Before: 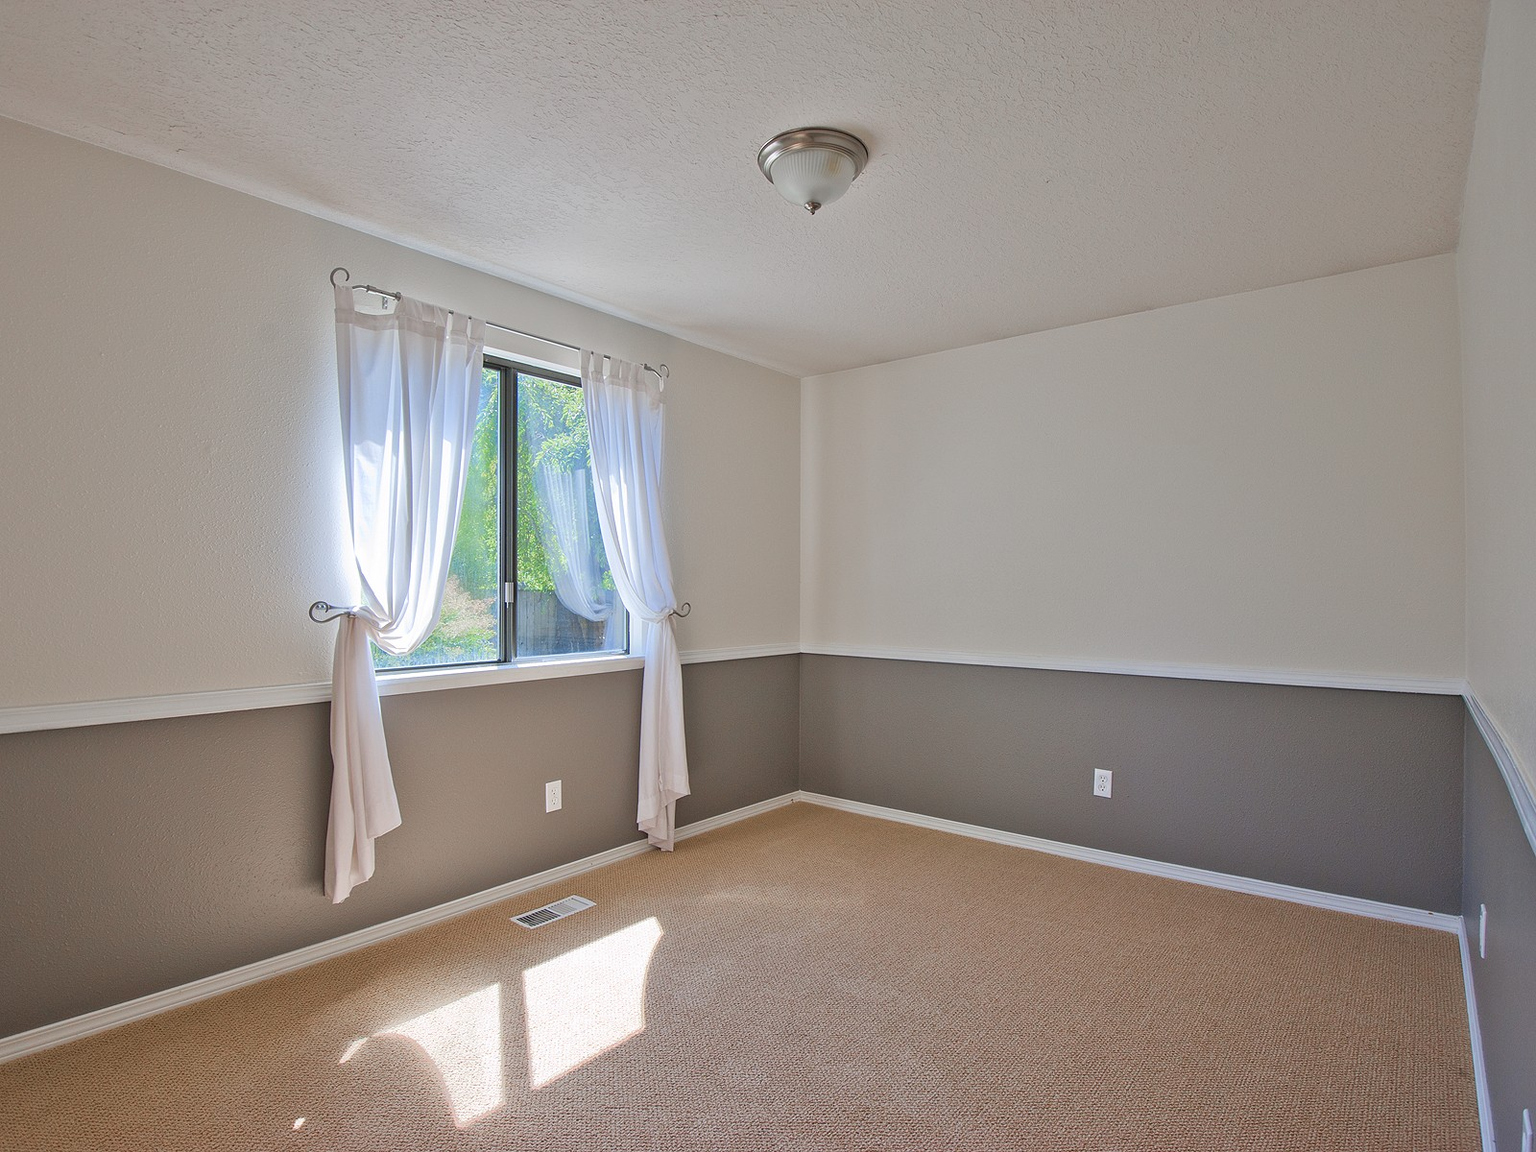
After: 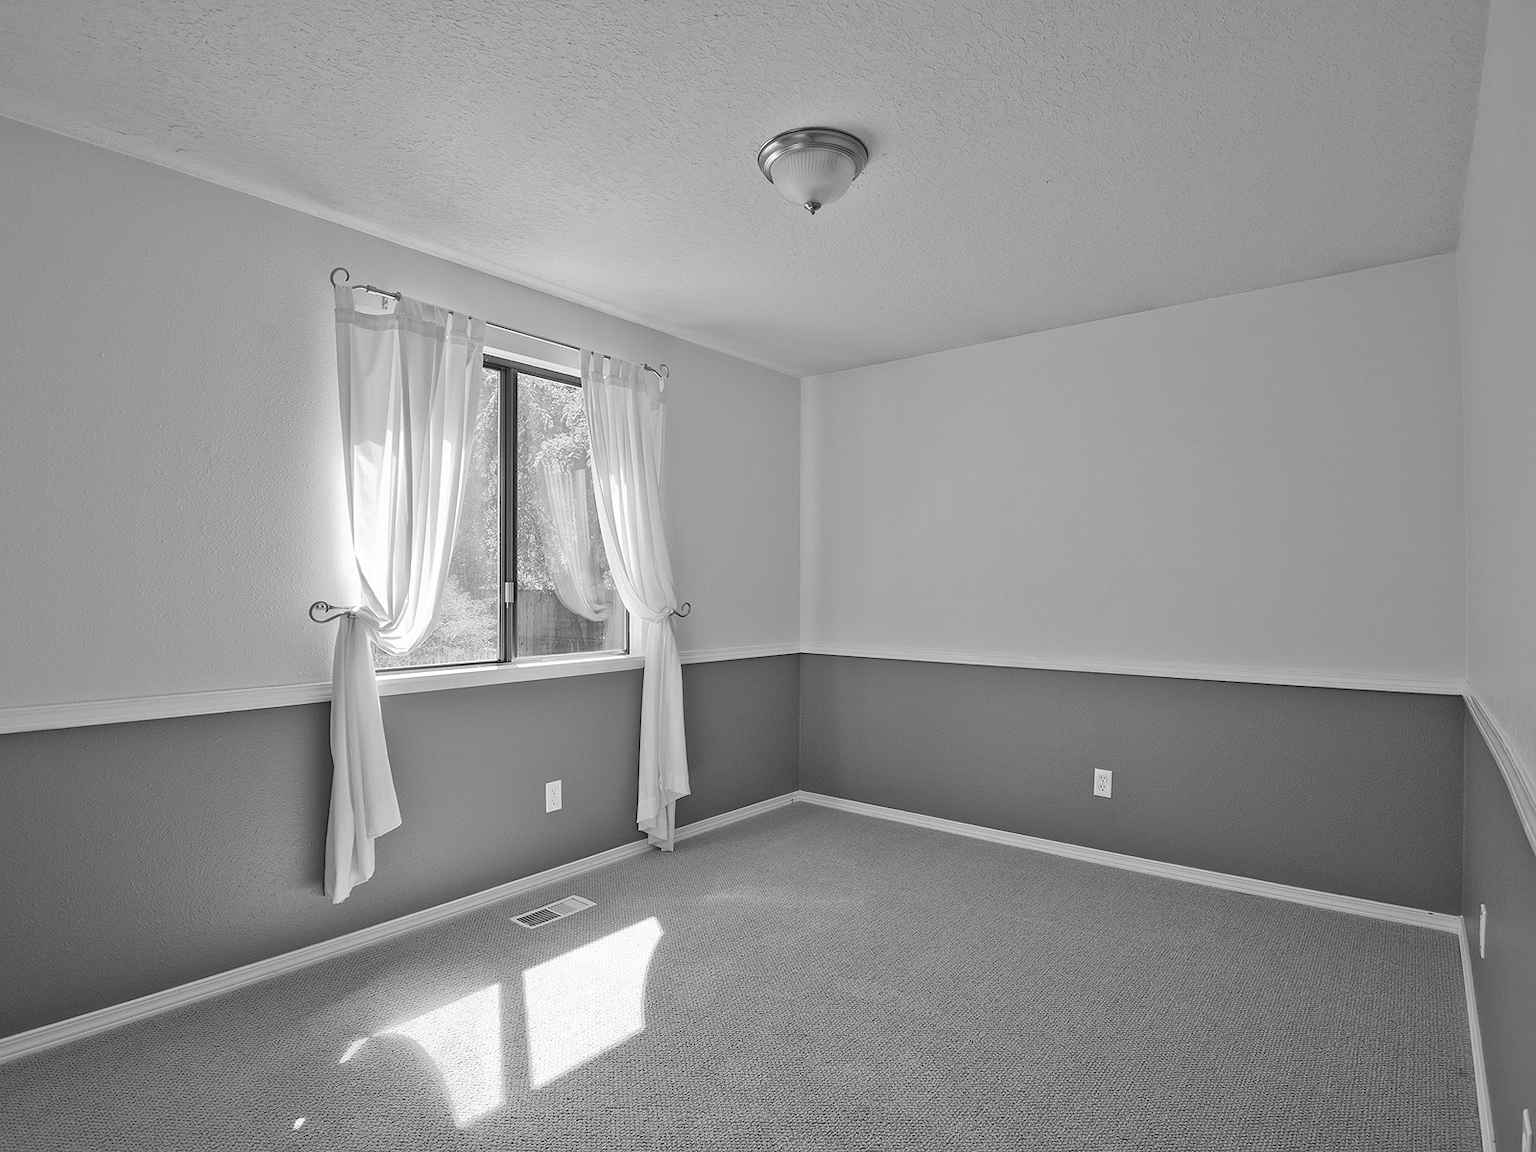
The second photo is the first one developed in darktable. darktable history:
monochrome: on, module defaults
contrast brightness saturation: contrast 0.08, saturation 0.02
